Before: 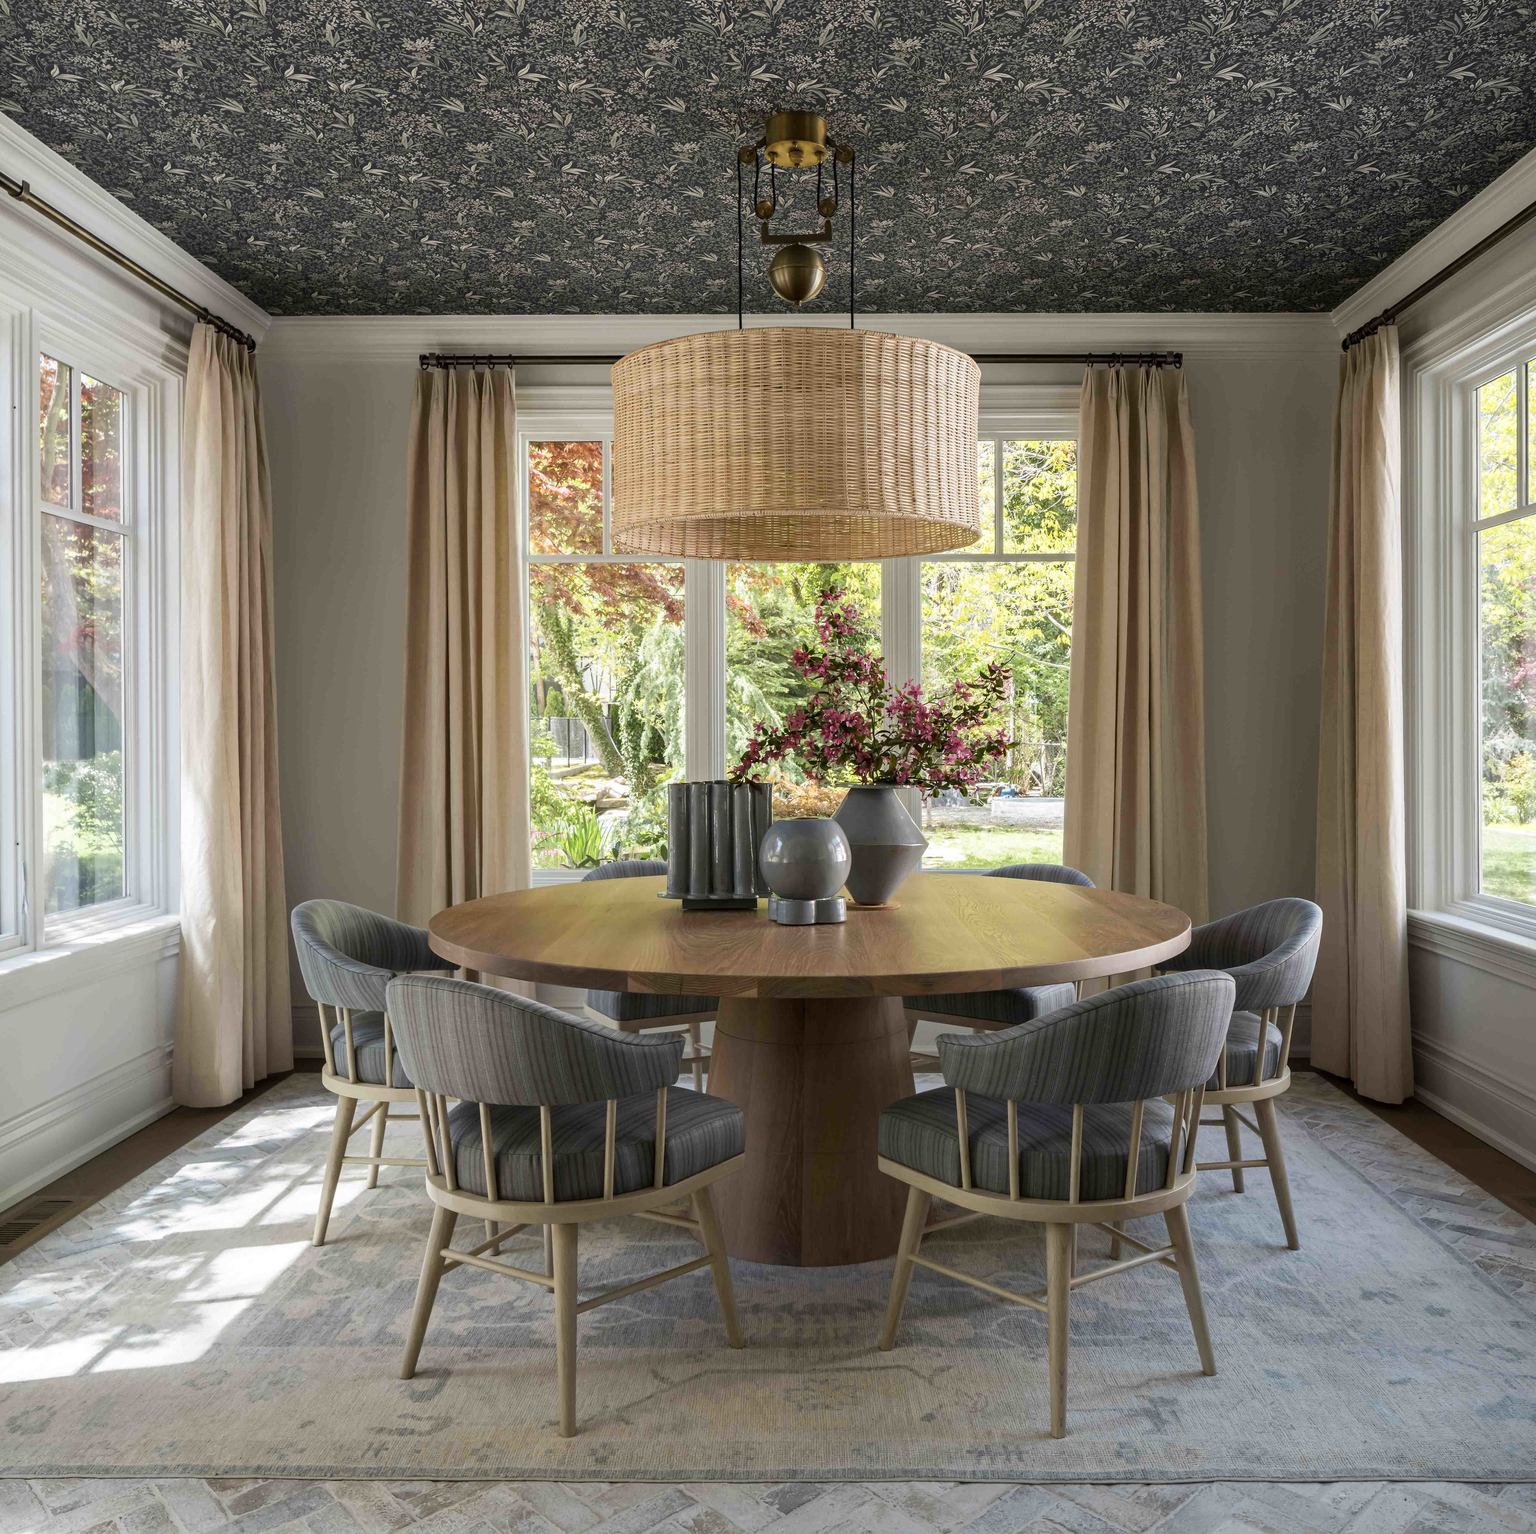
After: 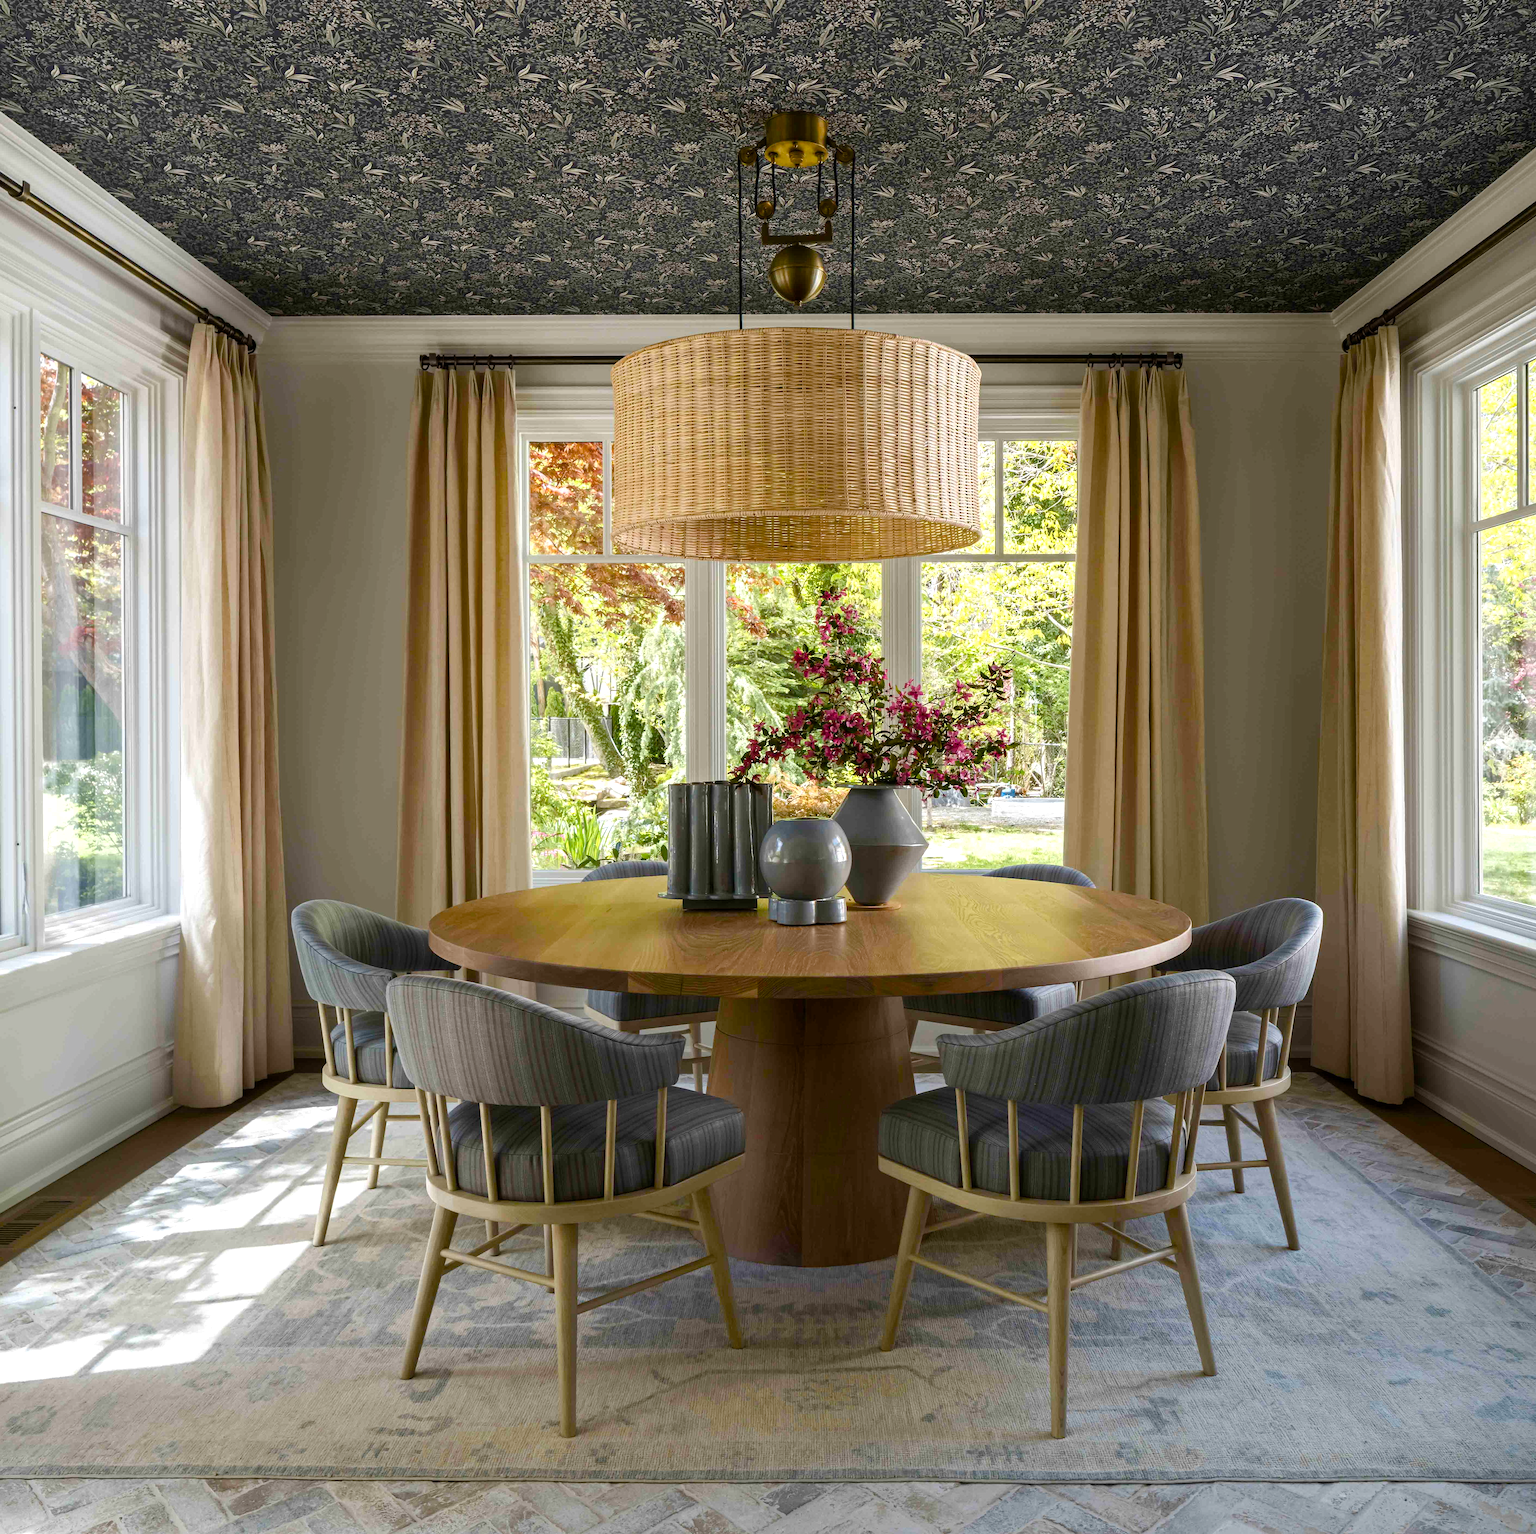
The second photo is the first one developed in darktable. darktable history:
color balance rgb: perceptual saturation grading › global saturation 20%, perceptual saturation grading › highlights -25.433%, perceptual saturation grading › shadows 49.748%, global vibrance 30.505%, contrast 9.534%
